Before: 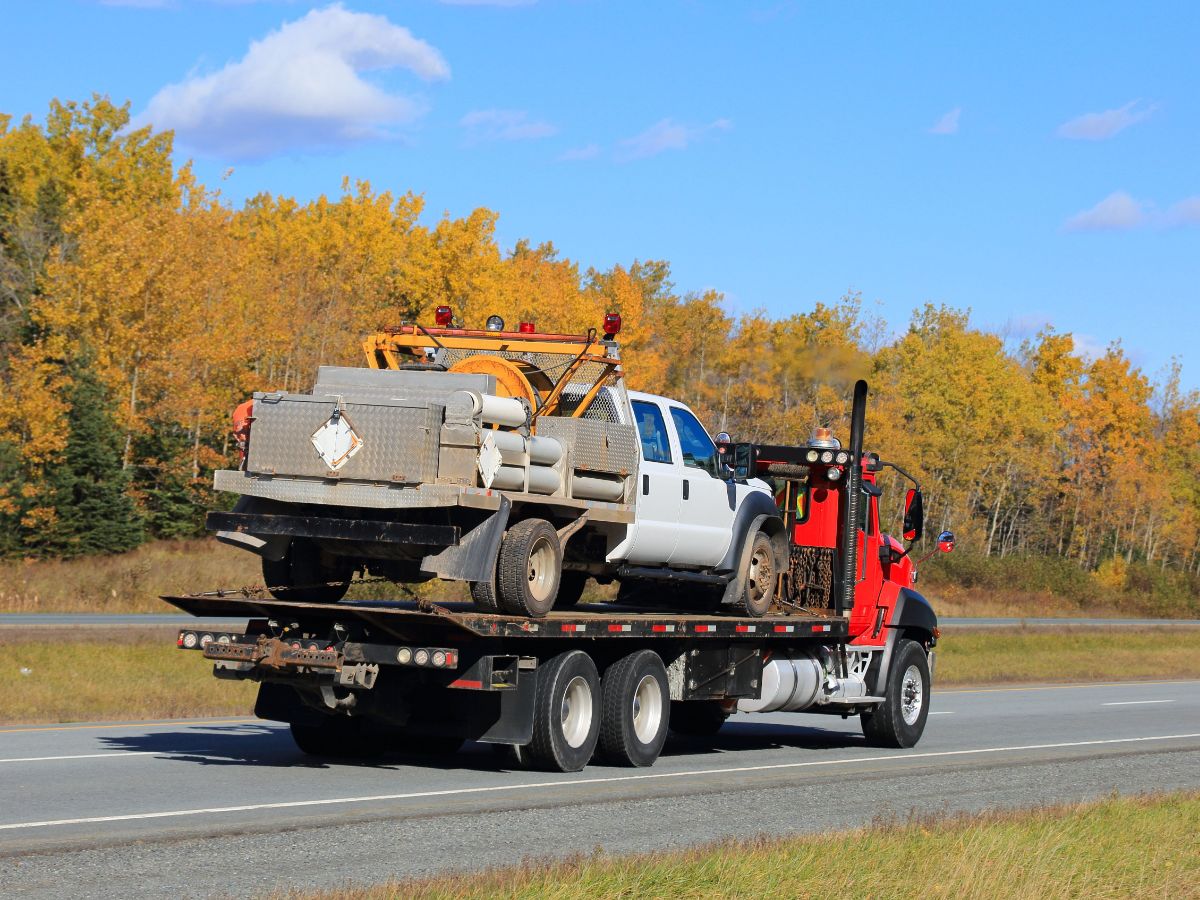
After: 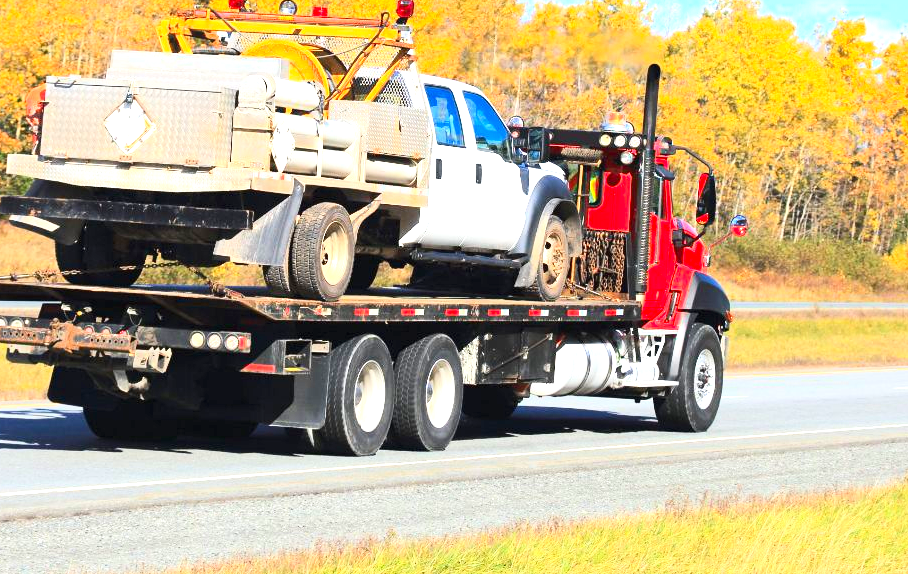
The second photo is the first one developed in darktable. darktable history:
crop and rotate: left 17.299%, top 35.115%, right 7.015%, bottom 1.024%
exposure: black level correction 0, exposure 1.198 EV, compensate exposure bias true, compensate highlight preservation false
contrast brightness saturation: contrast 0.2, brightness 0.16, saturation 0.22
